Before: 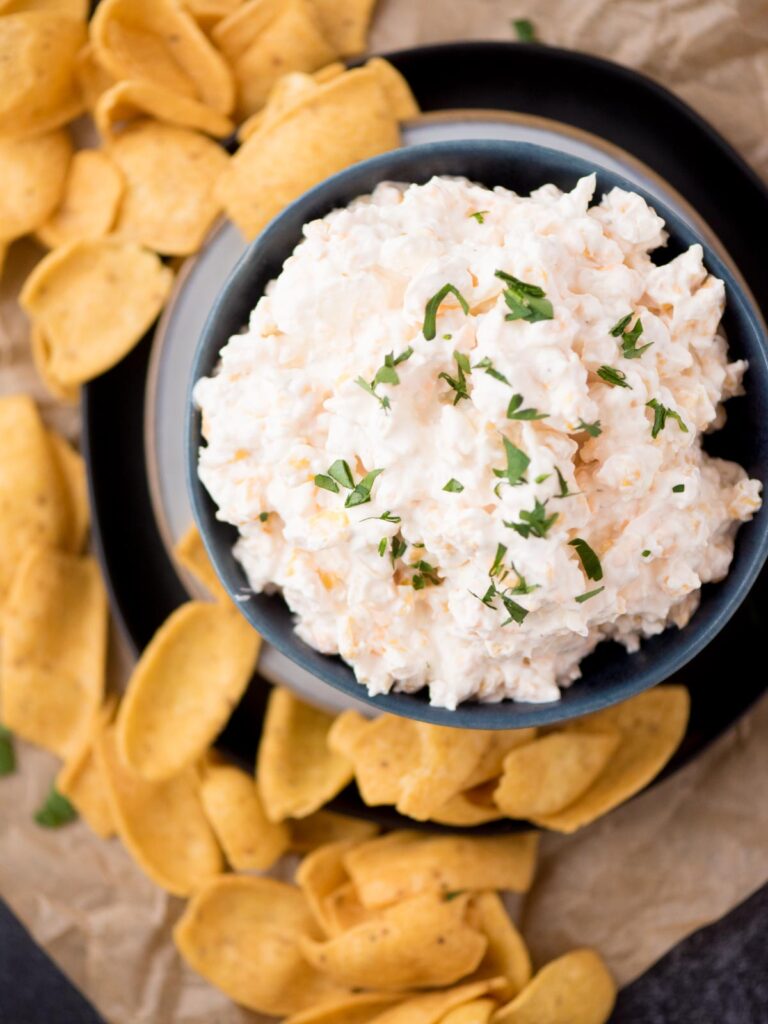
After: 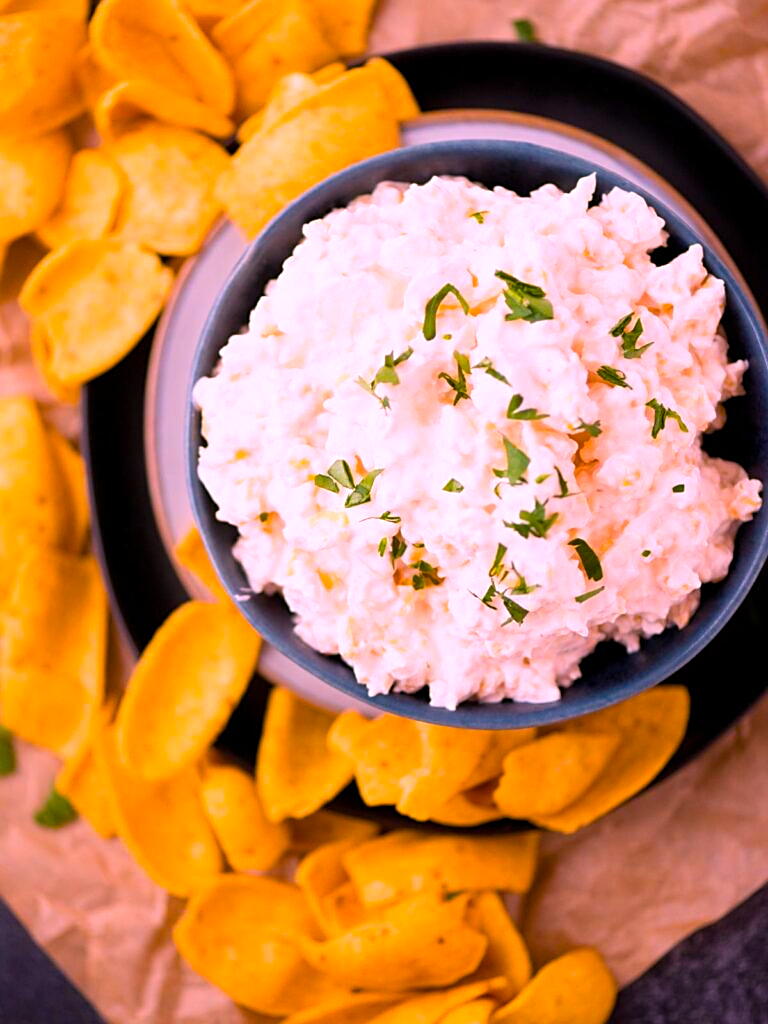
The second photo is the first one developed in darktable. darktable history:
color balance rgb: perceptual saturation grading › global saturation 40%, global vibrance 15%
white balance: red 1.188, blue 1.11
sharpen: on, module defaults
